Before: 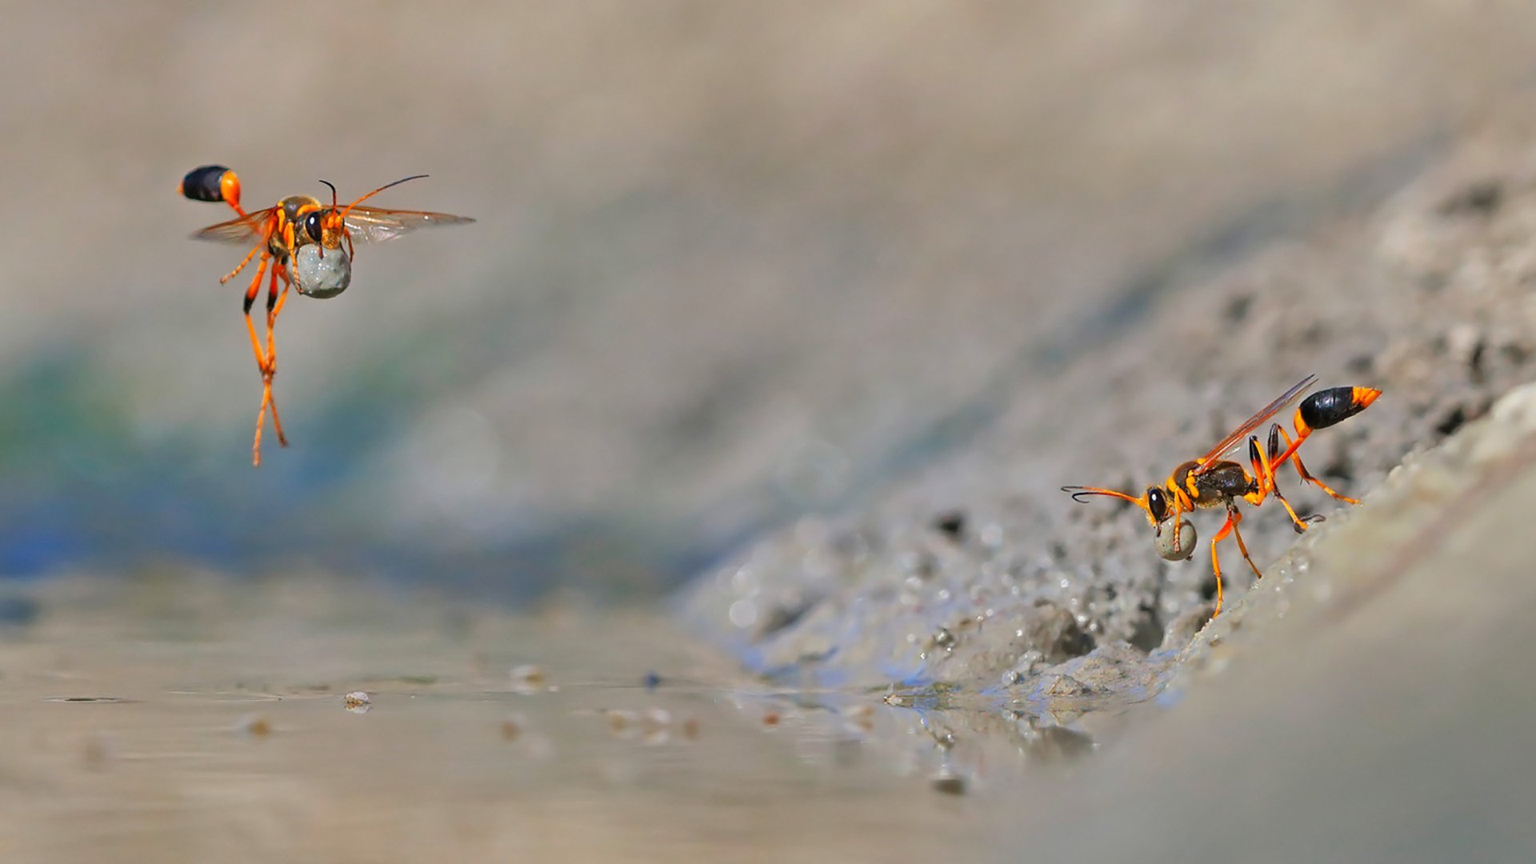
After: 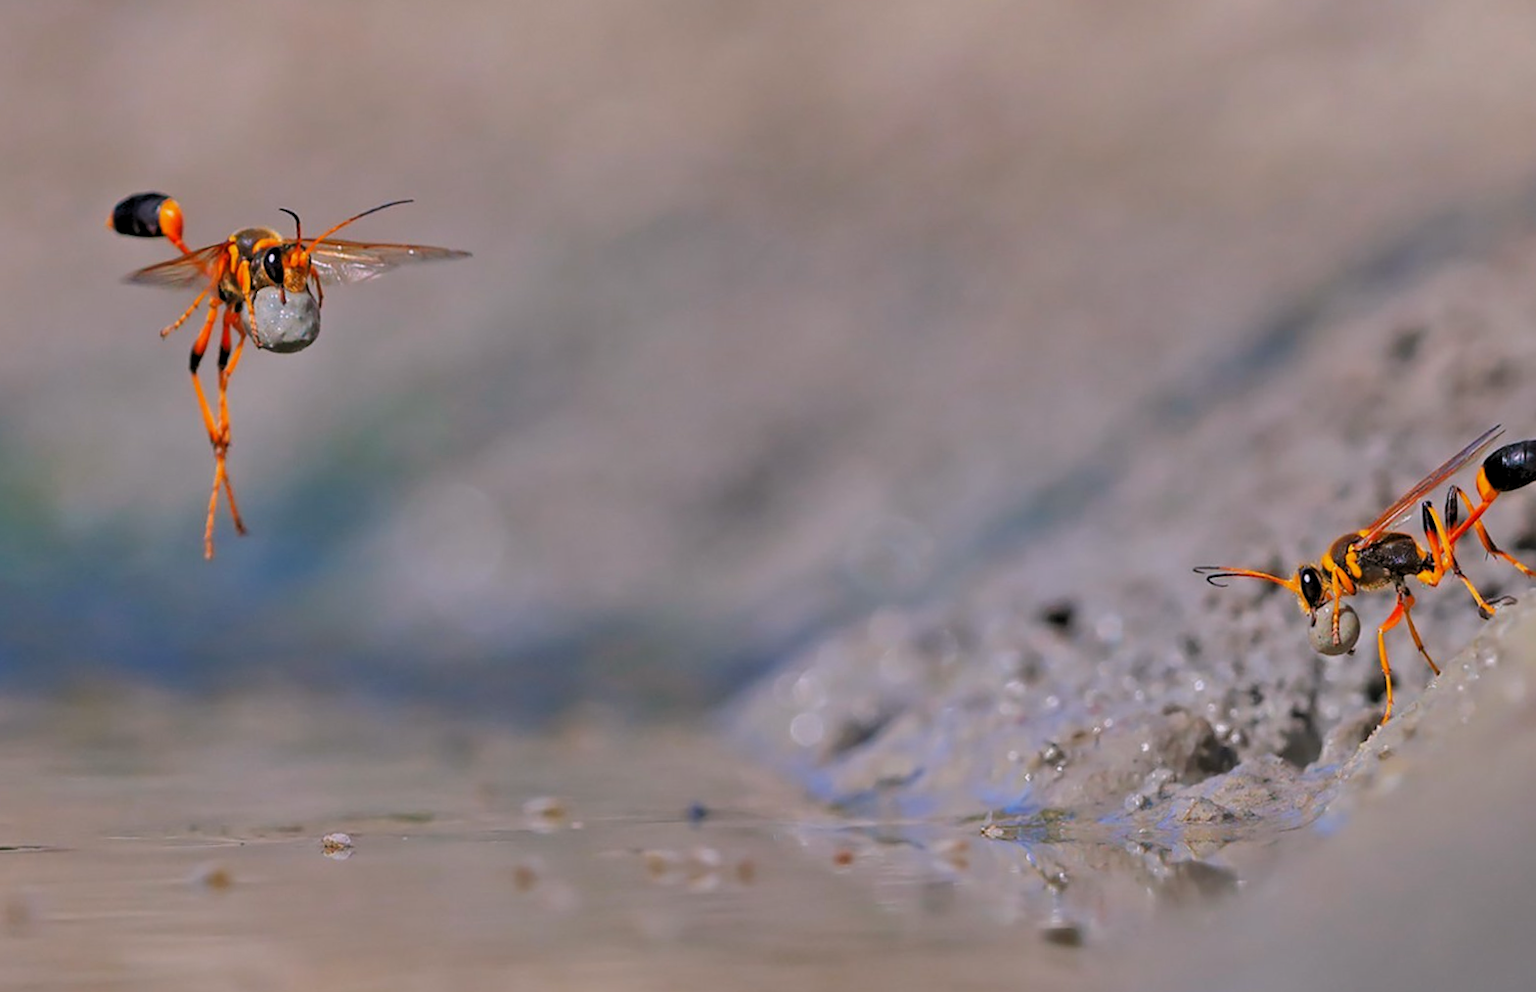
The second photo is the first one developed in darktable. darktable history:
white balance: red 1.05, blue 1.072
exposure: exposure -0.462 EV, compensate highlight preservation false
levels: levels [0.073, 0.497, 0.972]
crop and rotate: angle 1°, left 4.281%, top 0.642%, right 11.383%, bottom 2.486%
